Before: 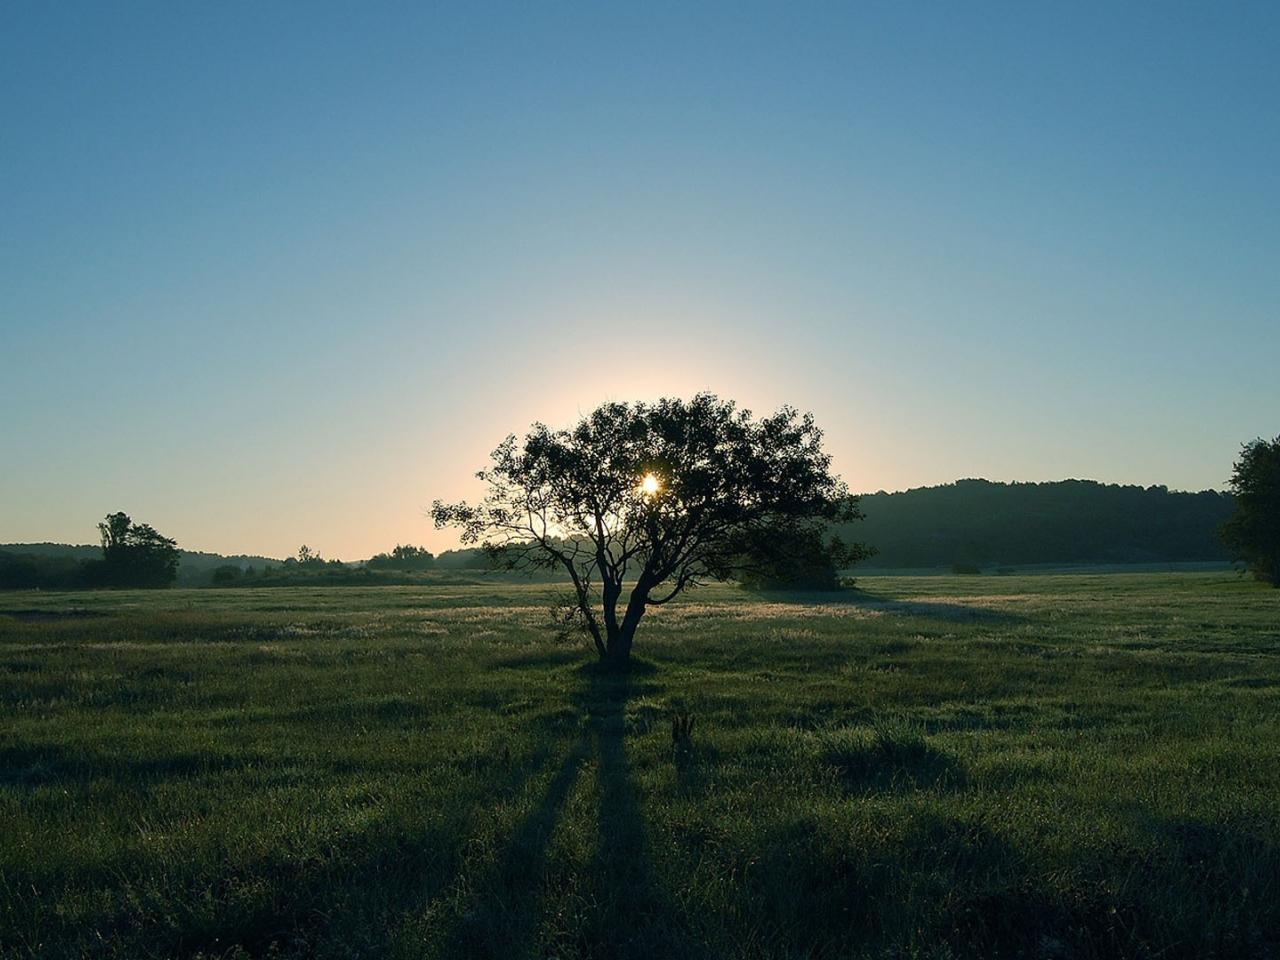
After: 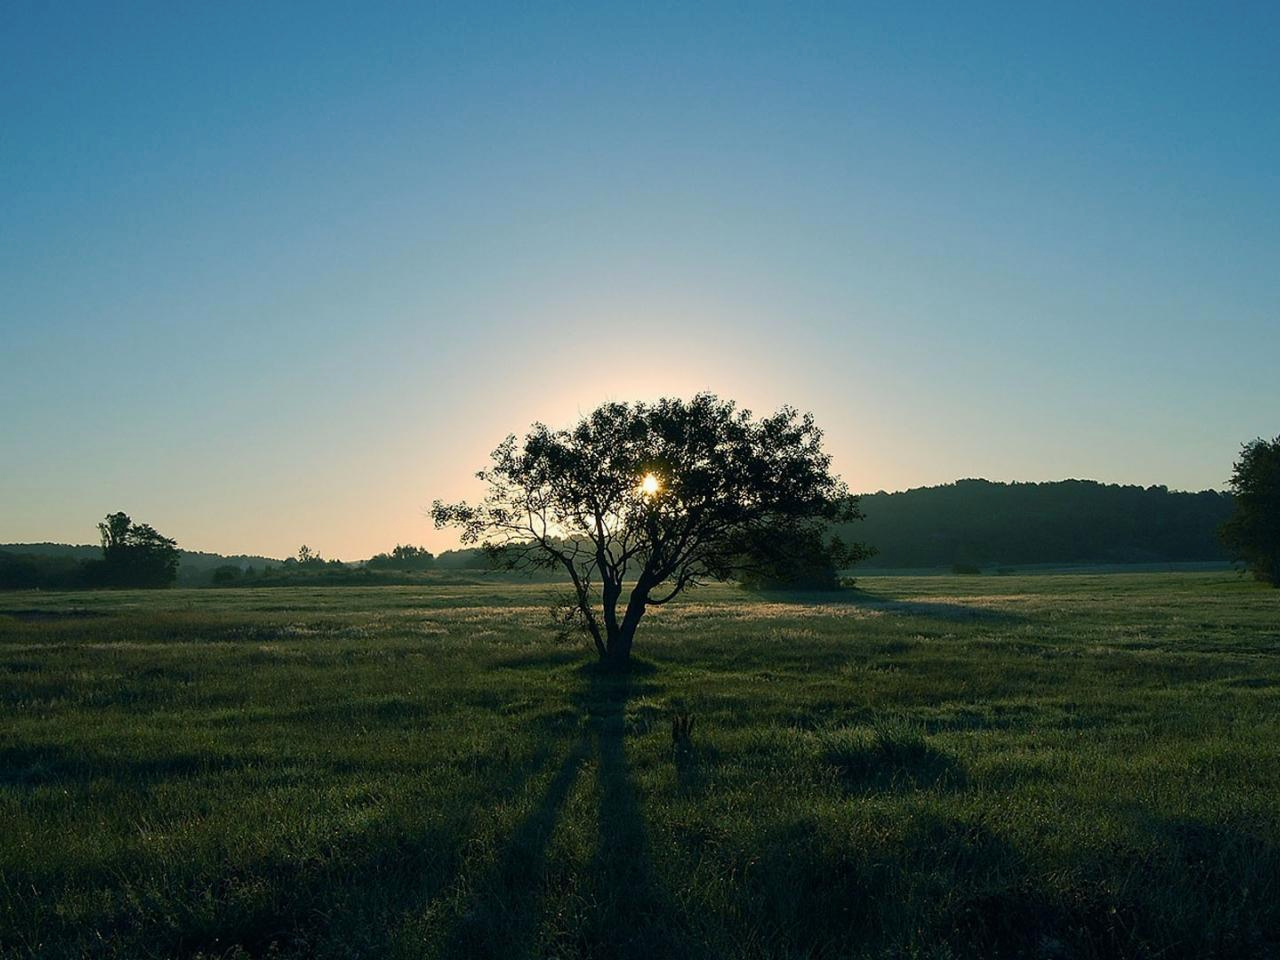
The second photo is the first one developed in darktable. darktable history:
tone curve: curves: ch0 [(0, 0) (0.003, 0.003) (0.011, 0.011) (0.025, 0.024) (0.044, 0.043) (0.069, 0.068) (0.1, 0.097) (0.136, 0.133) (0.177, 0.173) (0.224, 0.219) (0.277, 0.27) (0.335, 0.327) (0.399, 0.39) (0.468, 0.457) (0.543, 0.545) (0.623, 0.625) (0.709, 0.71) (0.801, 0.801) (0.898, 0.898) (1, 1)], preserve colors none
exposure: exposure -0.05 EV
contrast brightness saturation: contrast 0.04, saturation 0.07
